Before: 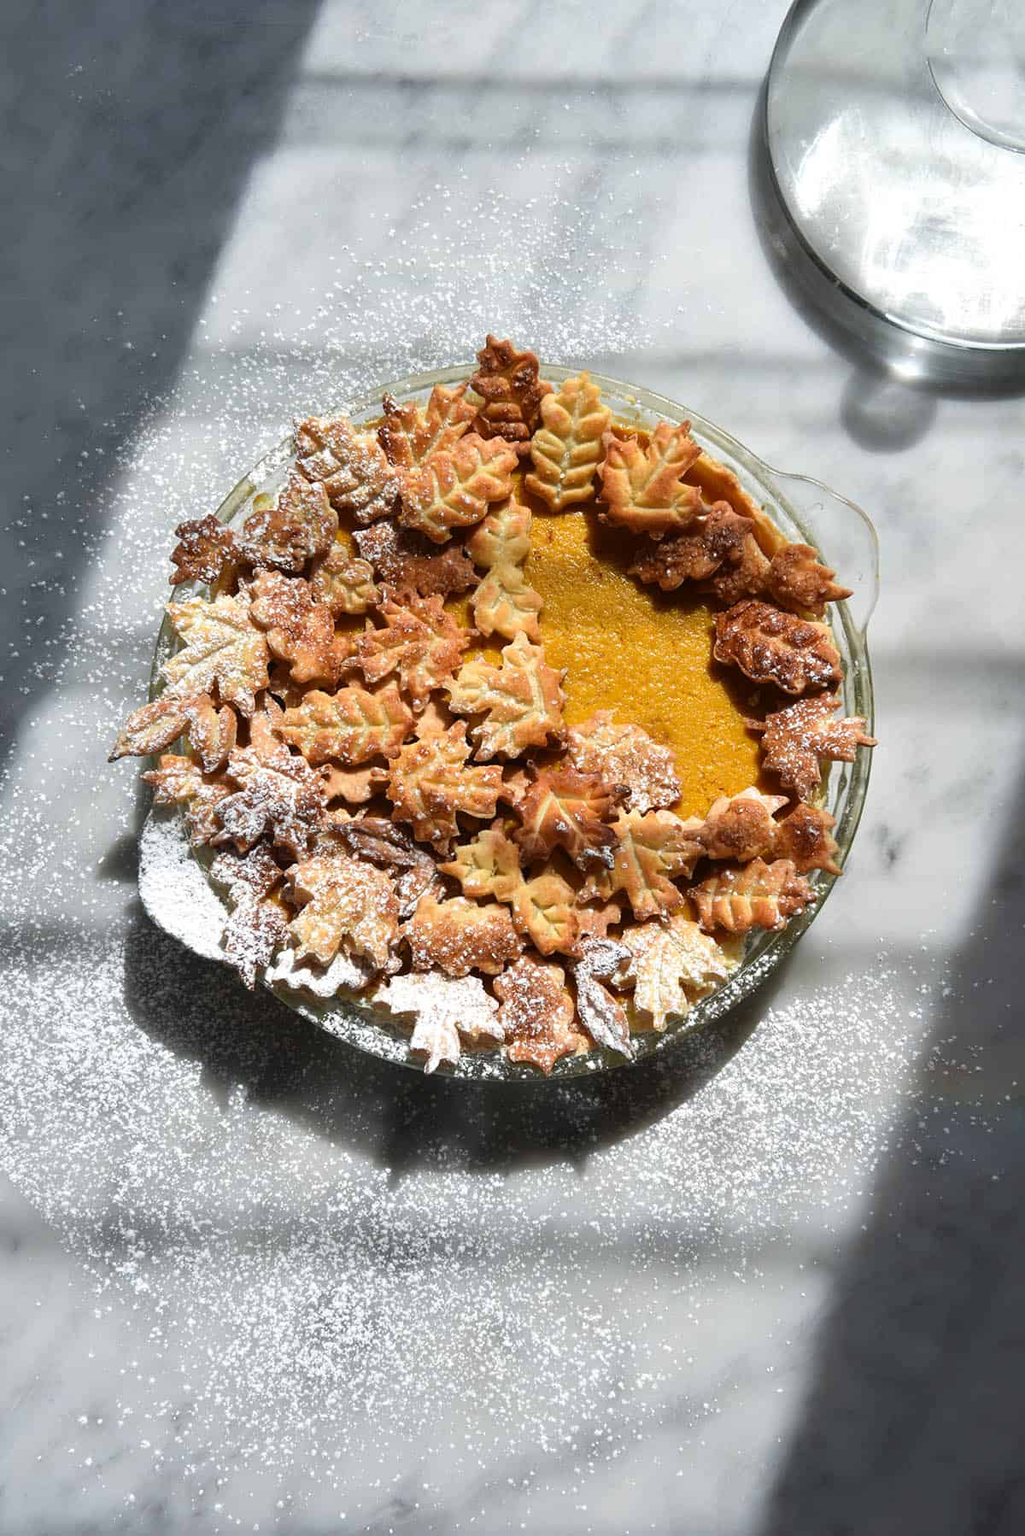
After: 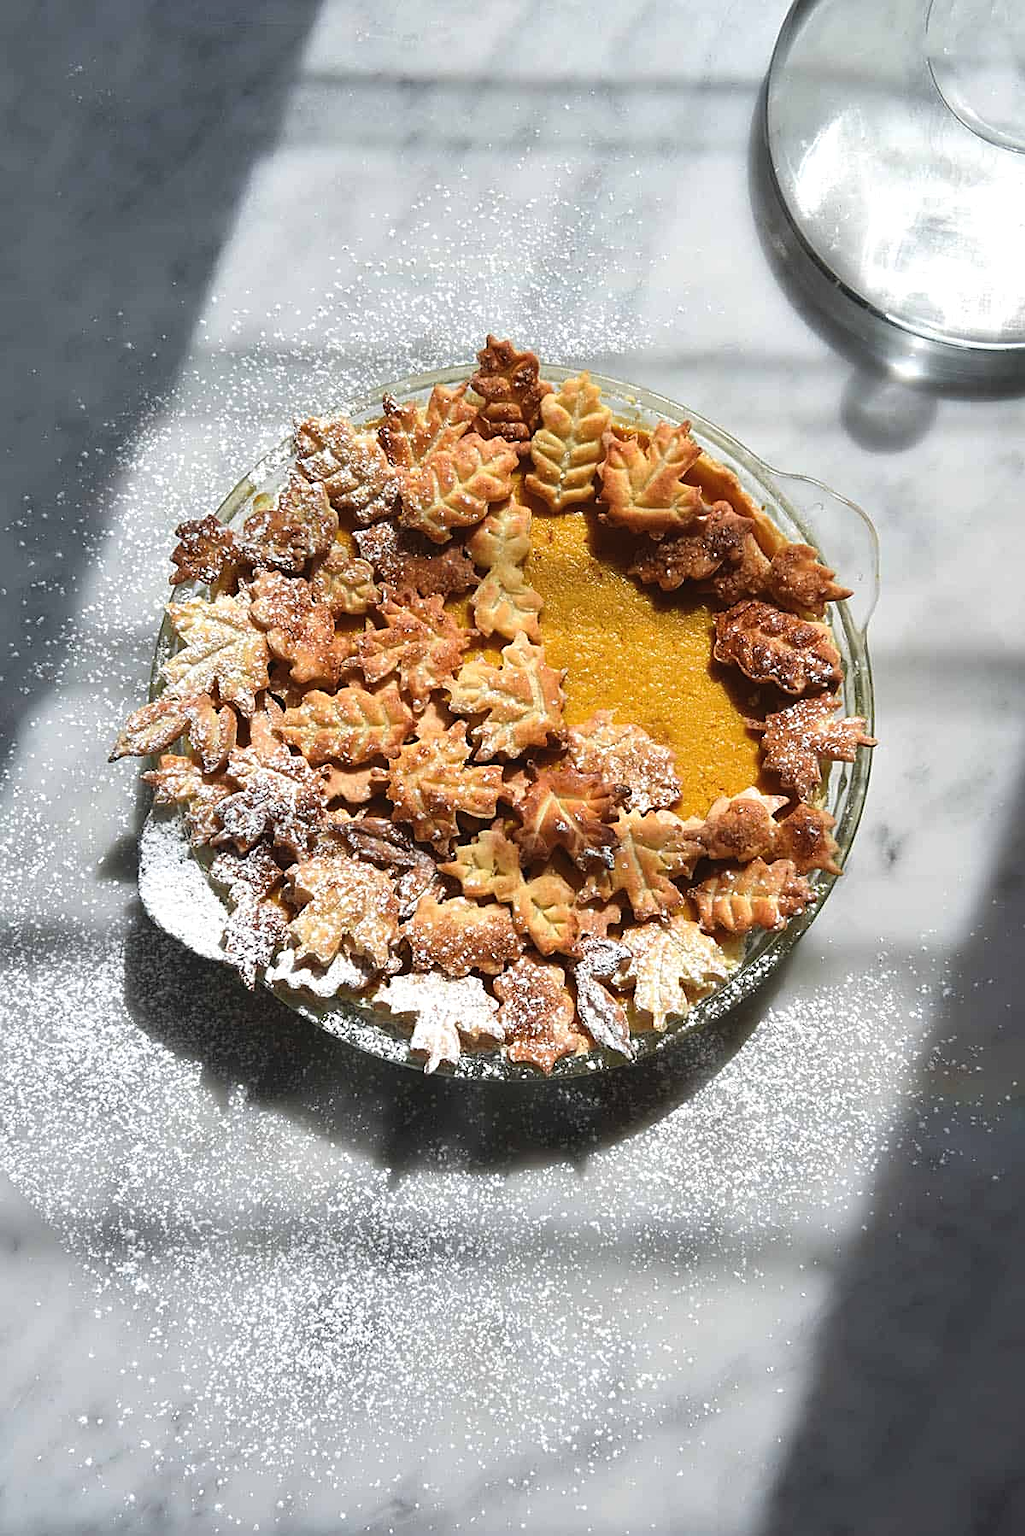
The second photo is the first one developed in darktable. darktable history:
sharpen: on, module defaults
exposure: black level correction -0.003, exposure 0.043 EV, compensate exposure bias true, compensate highlight preservation false
